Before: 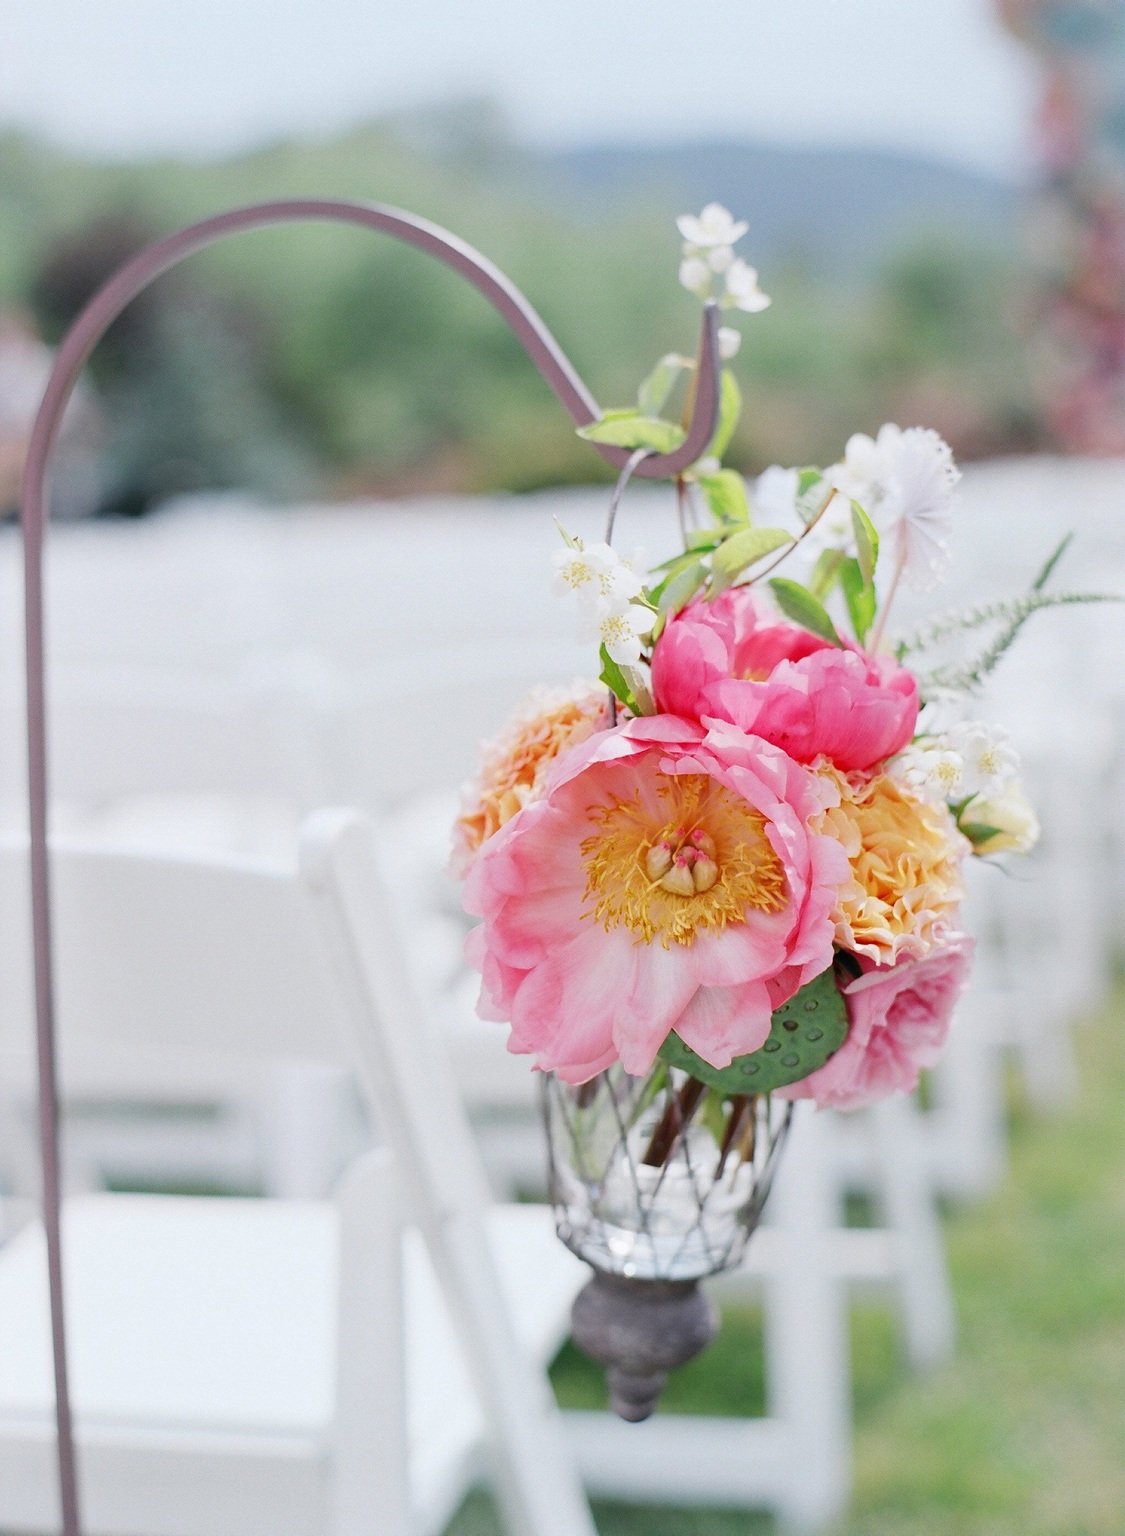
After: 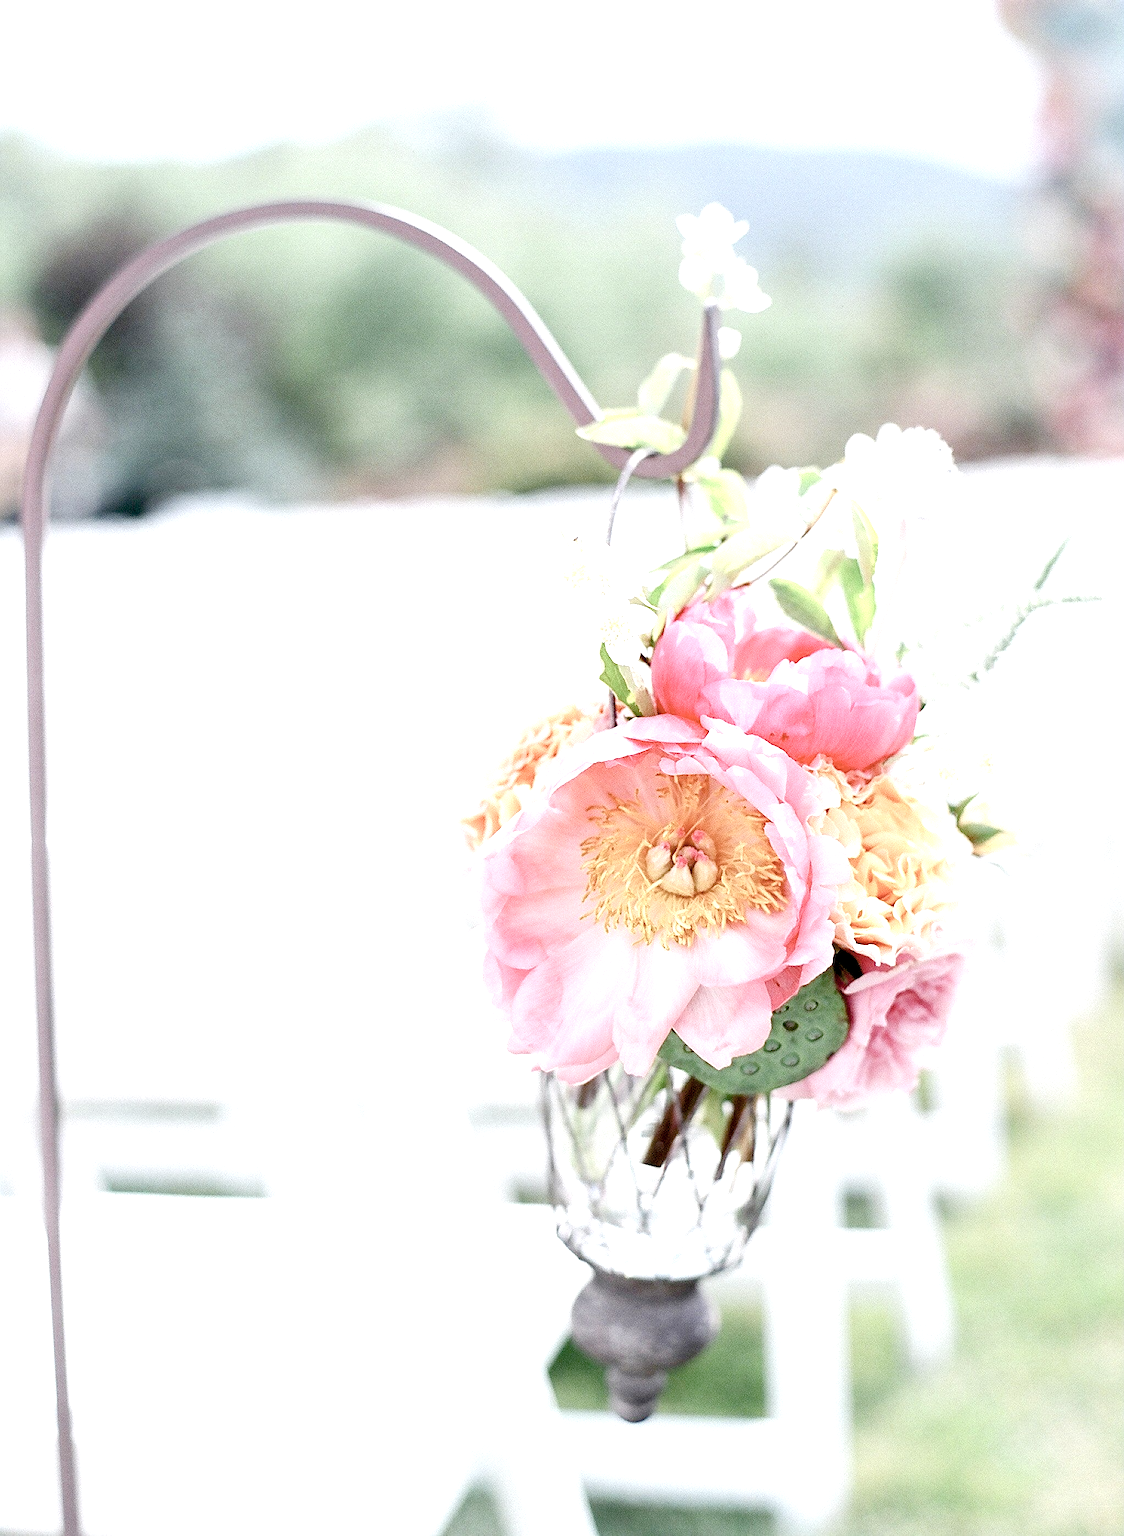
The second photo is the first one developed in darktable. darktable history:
sharpen: on, module defaults
exposure: black level correction 0.011, exposure 1.088 EV, compensate exposure bias true, compensate highlight preservation false
color balance rgb: perceptual saturation grading › global saturation 20%, perceptual saturation grading › highlights -49.417%, perceptual saturation grading › shadows 24.345%
contrast brightness saturation: contrast 0.102, saturation -0.302
